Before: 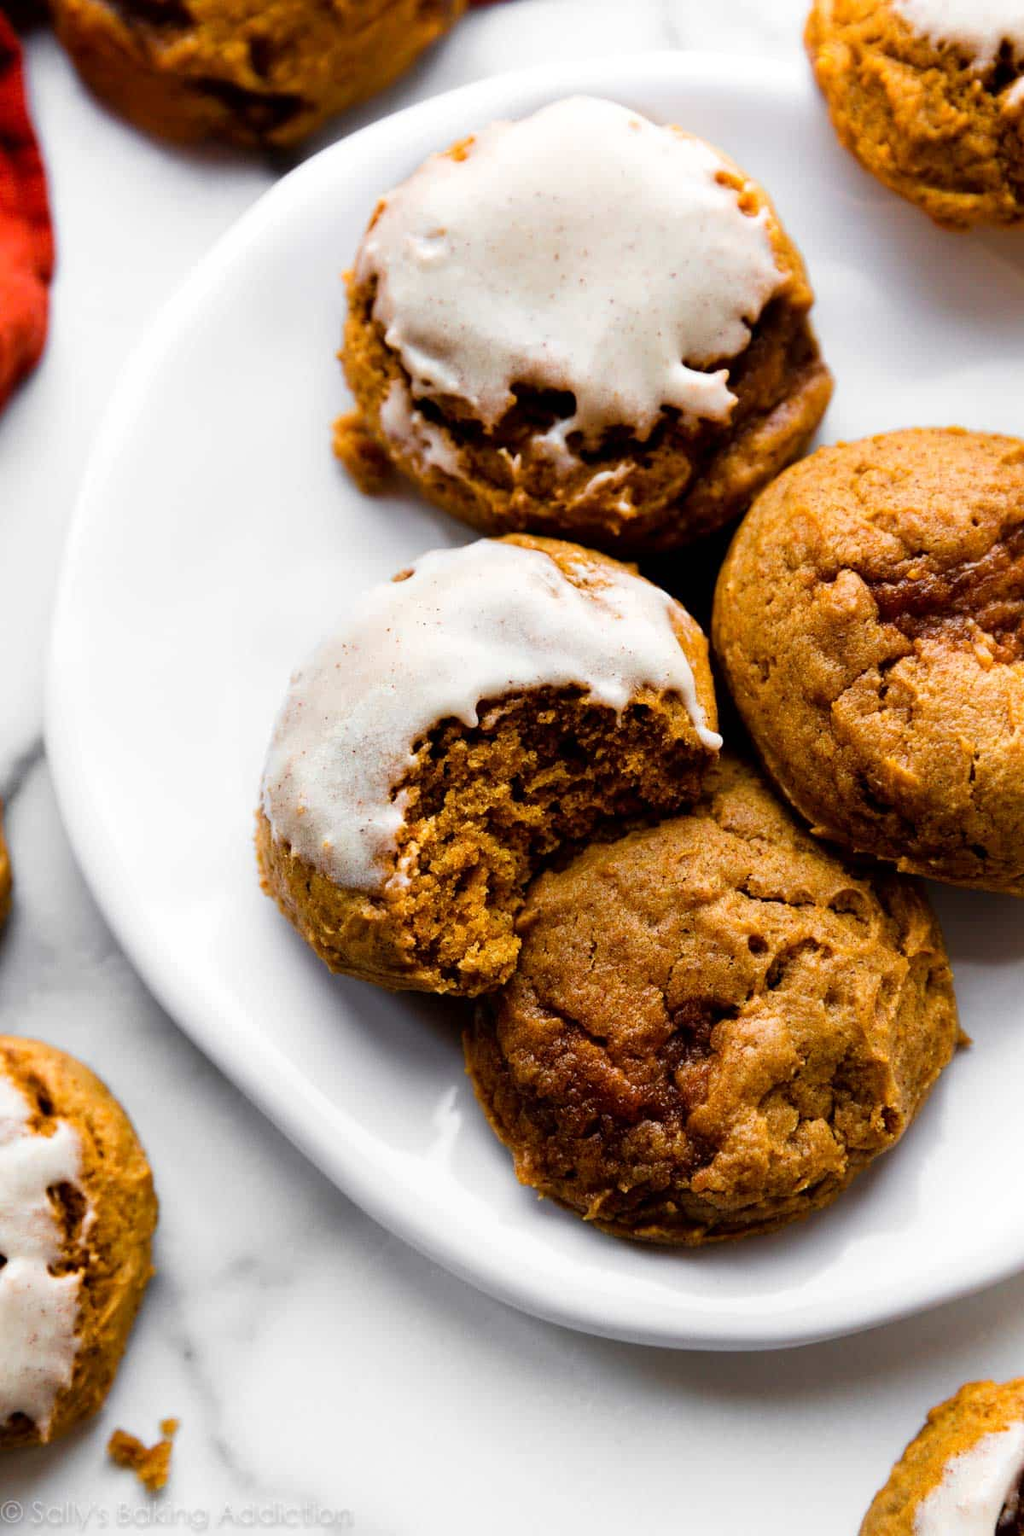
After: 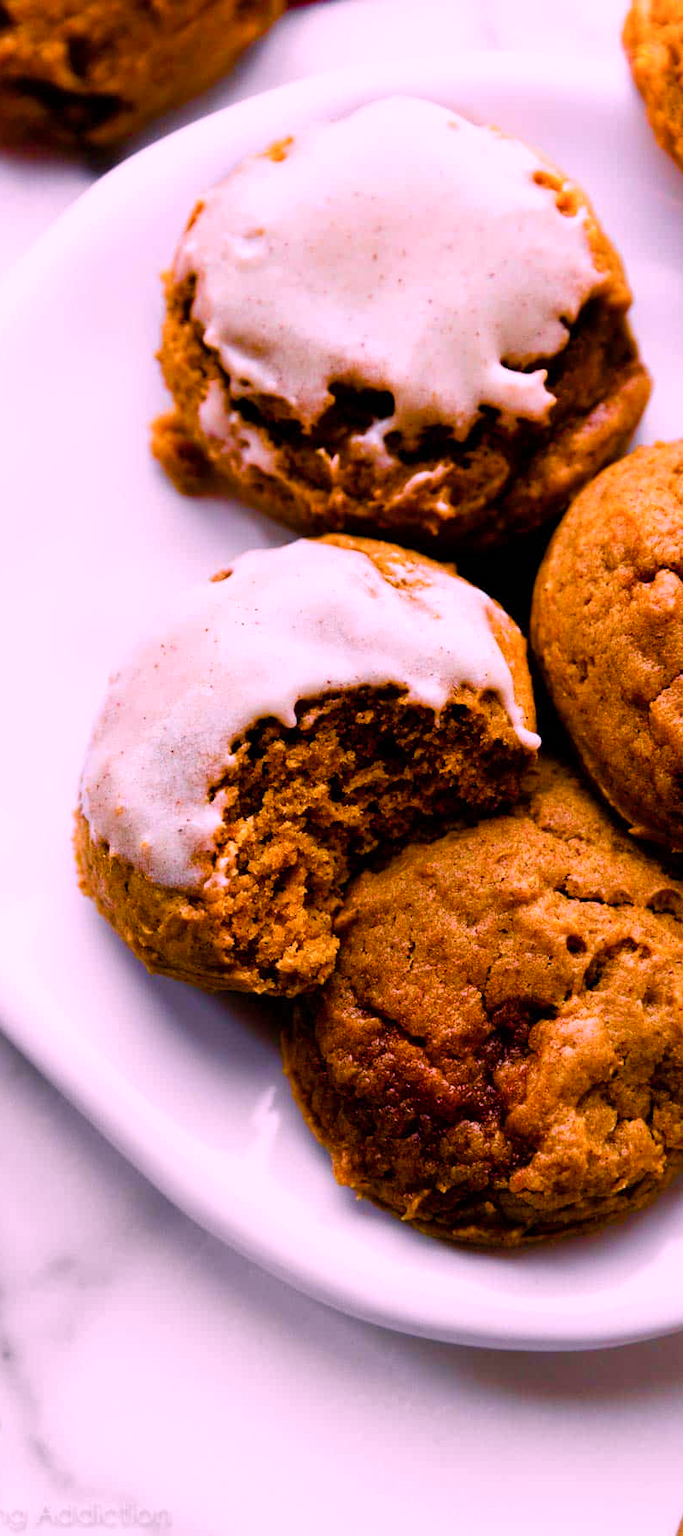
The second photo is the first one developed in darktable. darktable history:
color correction: highlights a* 15.69, highlights b* -20.83
color balance rgb: shadows lift › chroma 2.94%, shadows lift › hue 279.87°, power › hue 328.43°, highlights gain › chroma 3.065%, highlights gain › hue 54.72°, linear chroma grading › global chroma 0.538%, perceptual saturation grading › global saturation 20%, perceptual saturation grading › highlights -24.972%, perceptual saturation grading › shadows 50.163%, global vibrance 41.05%
crop and rotate: left 17.786%, right 15.406%
